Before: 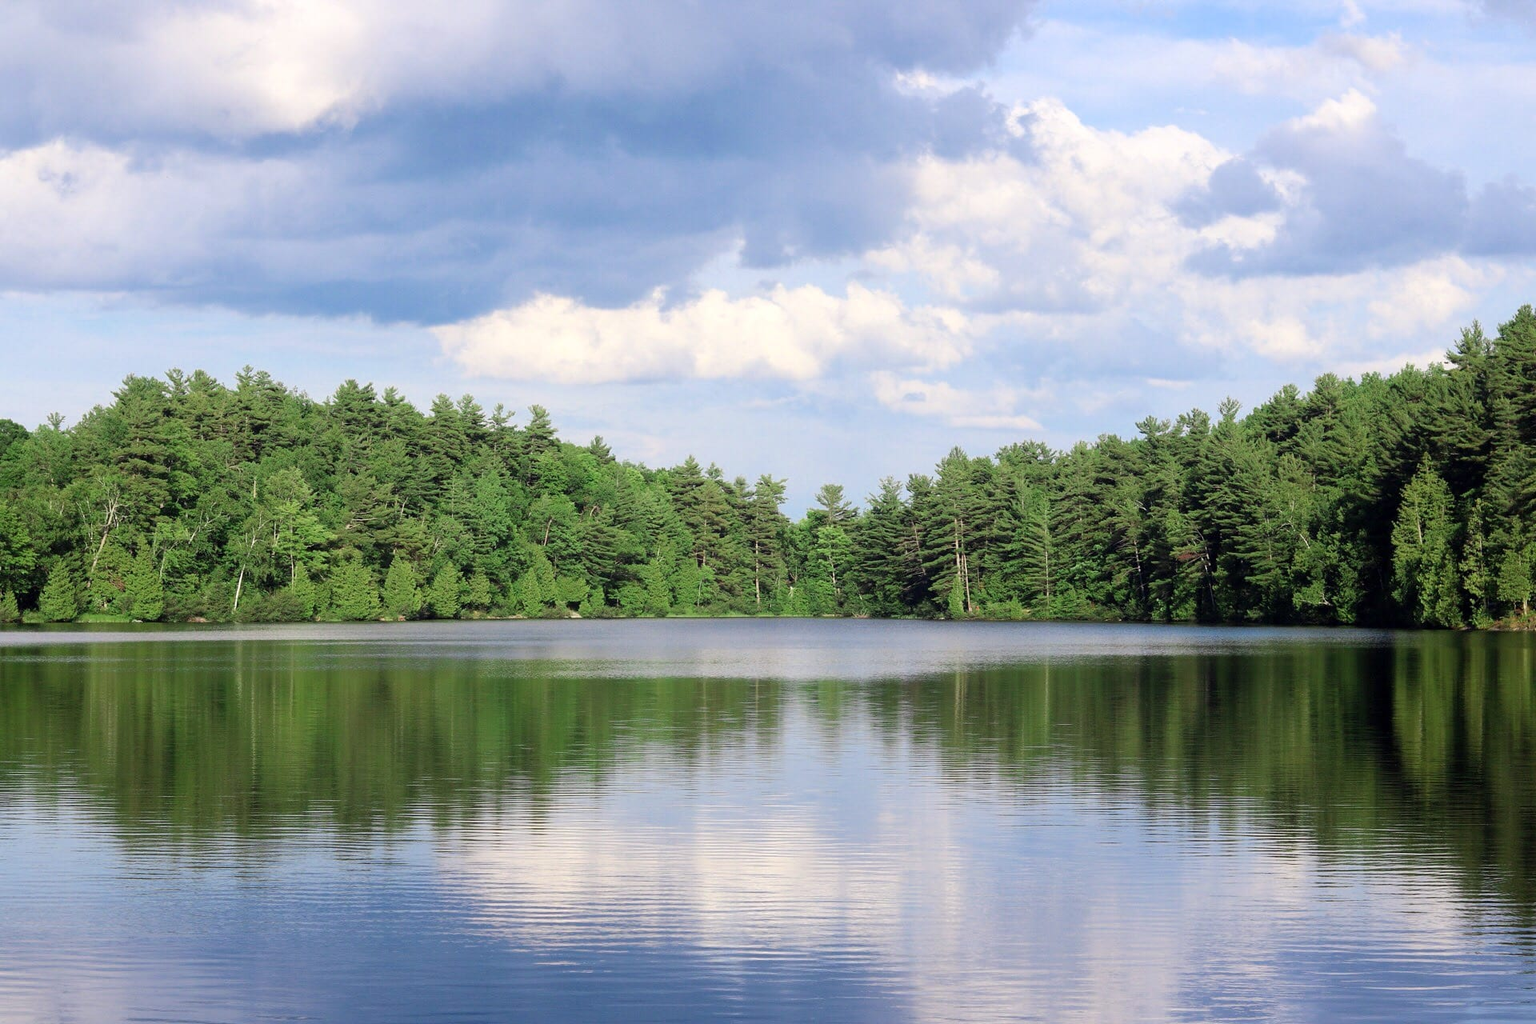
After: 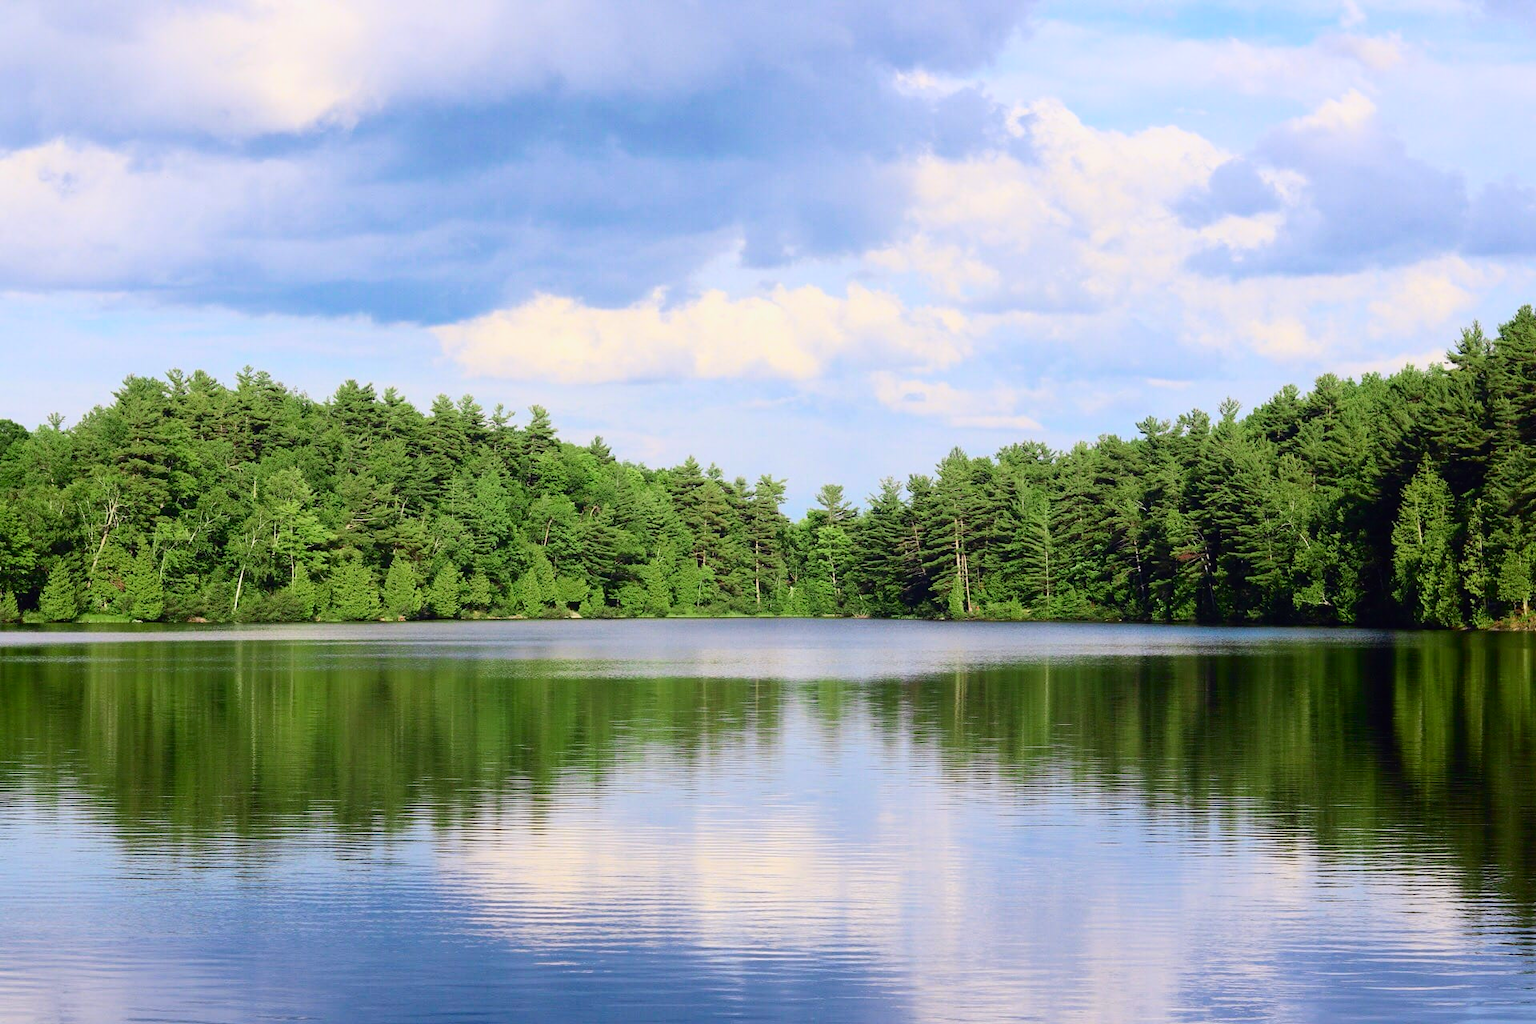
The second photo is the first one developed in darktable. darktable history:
tone curve: curves: ch0 [(0, 0.011) (0.139, 0.106) (0.295, 0.271) (0.499, 0.523) (0.739, 0.782) (0.857, 0.879) (1, 0.967)]; ch1 [(0, 0) (0.272, 0.249) (0.39, 0.379) (0.469, 0.456) (0.495, 0.497) (0.524, 0.53) (0.588, 0.62) (0.725, 0.779) (1, 1)]; ch2 [(0, 0) (0.125, 0.089) (0.35, 0.317) (0.437, 0.42) (0.502, 0.499) (0.533, 0.553) (0.599, 0.638) (1, 1)], color space Lab, independent channels, preserve colors none
